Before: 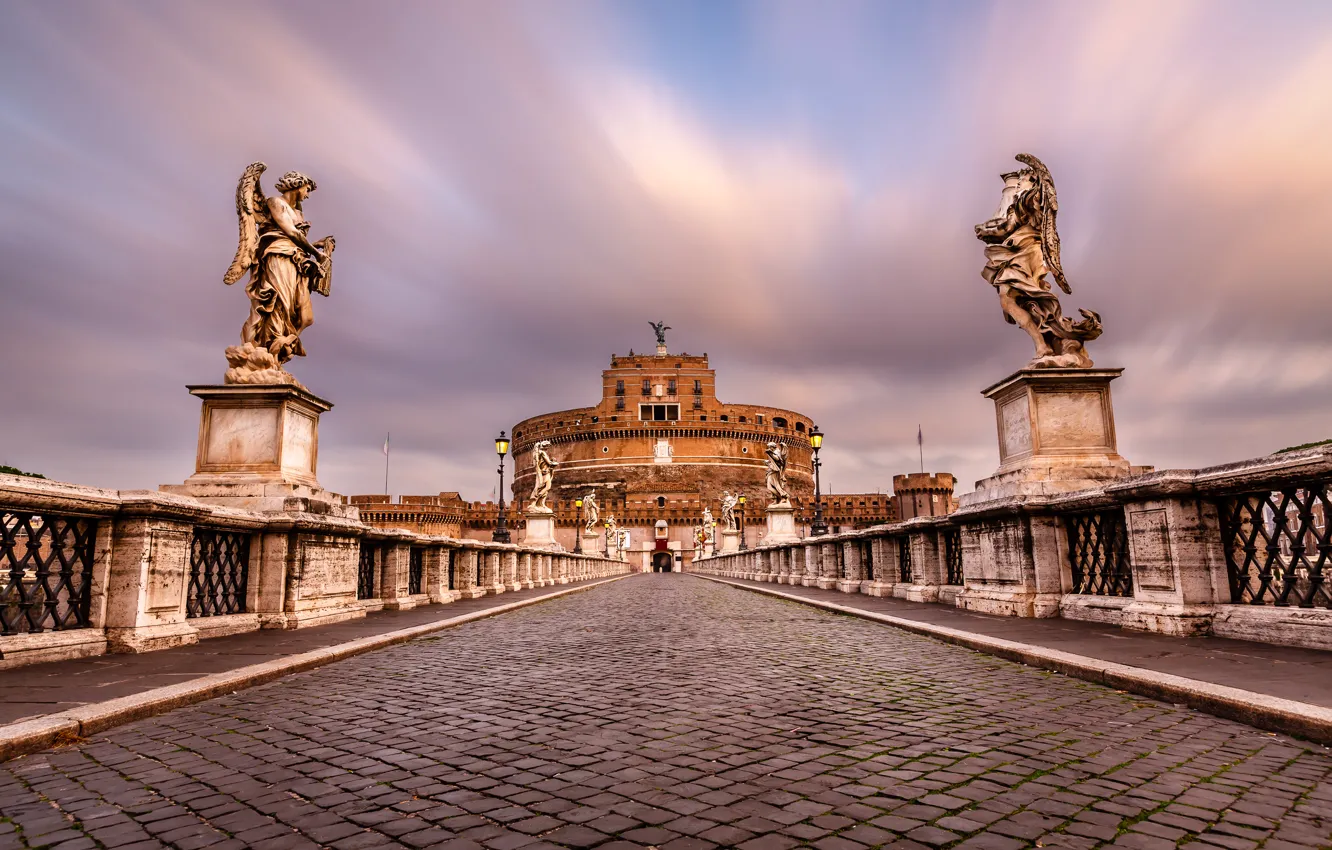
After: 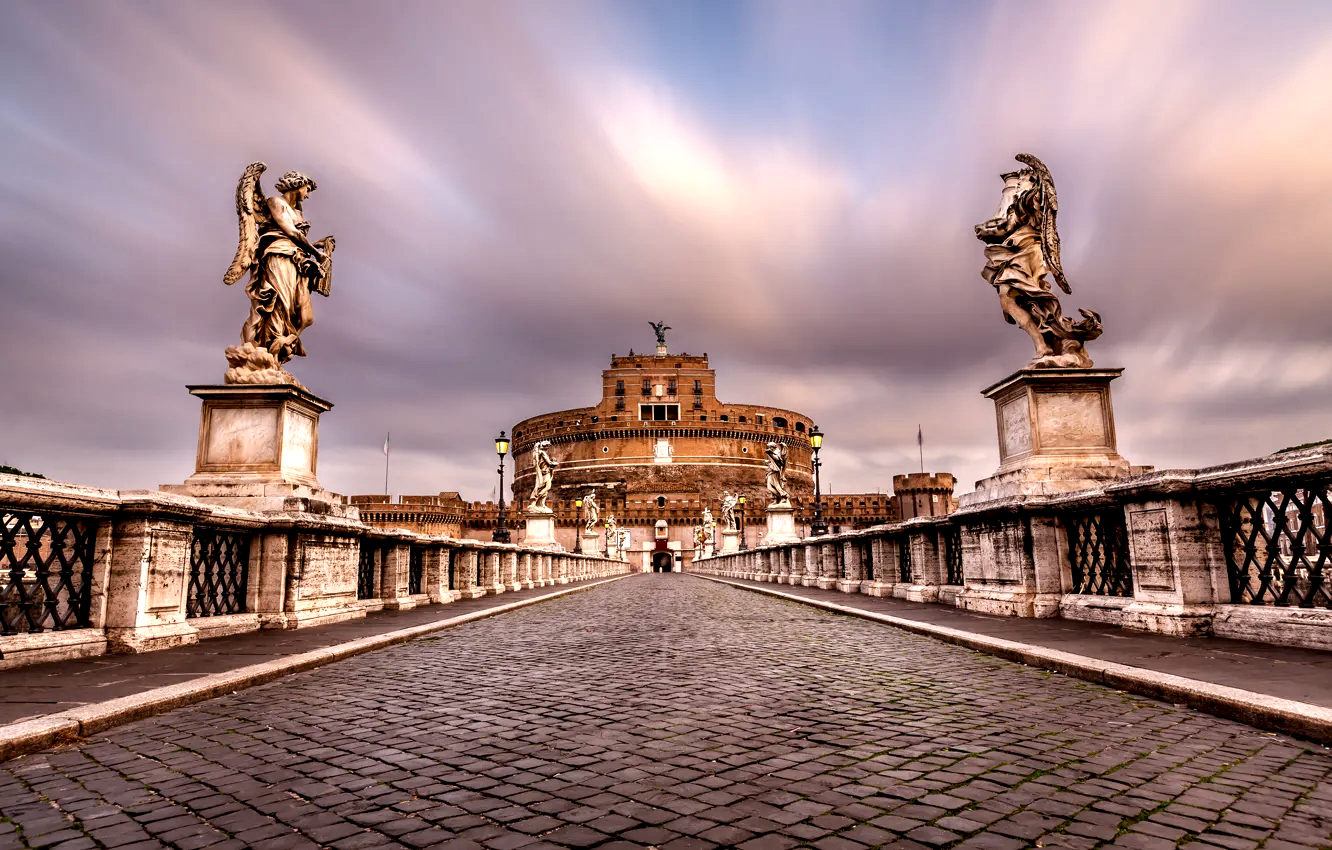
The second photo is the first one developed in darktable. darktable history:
contrast brightness saturation: saturation -0.053
local contrast: highlights 155%, shadows 141%, detail 140%, midtone range 0.257
